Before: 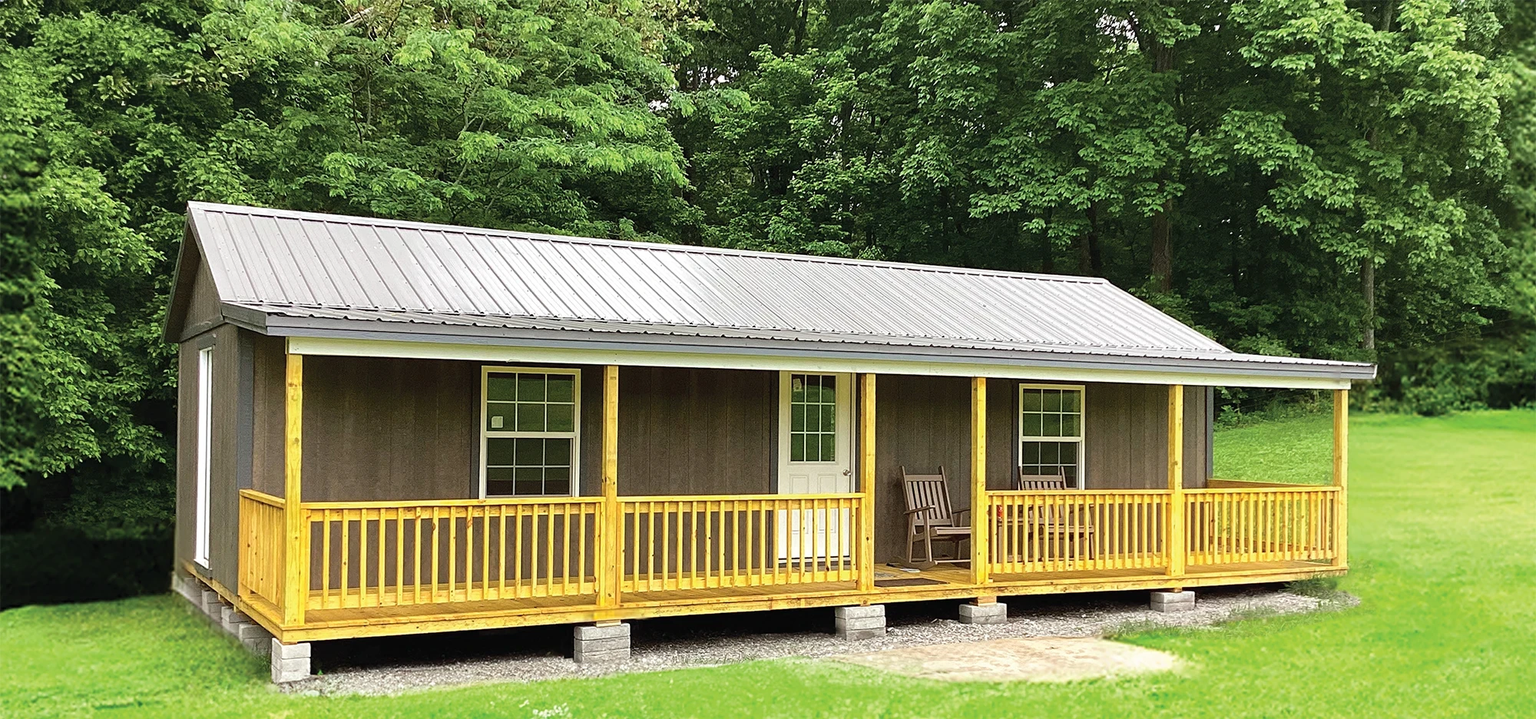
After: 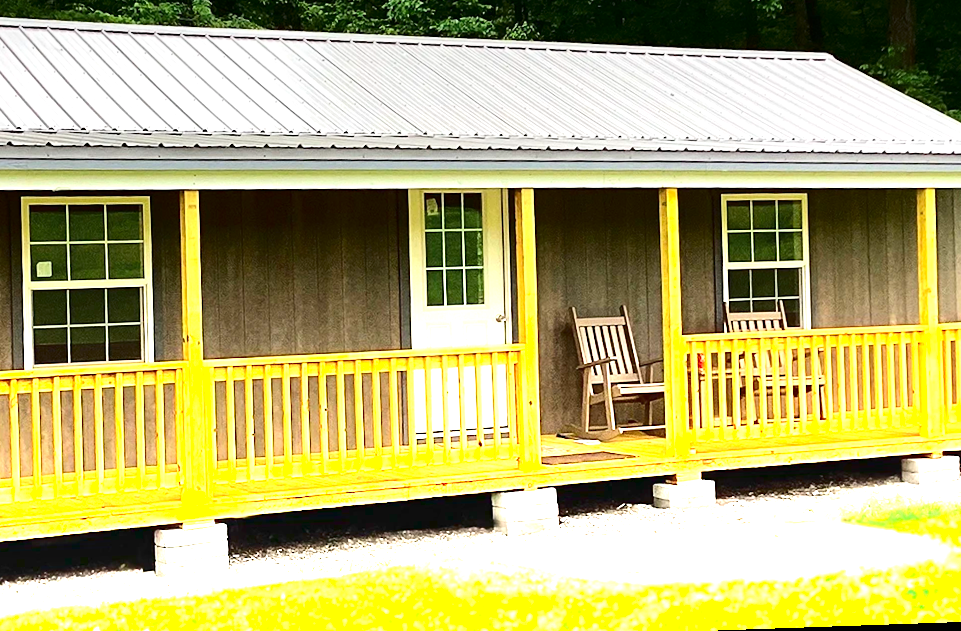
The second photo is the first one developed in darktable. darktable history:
contrast equalizer: y [[0.5 ×4, 0.467, 0.376], [0.5 ×6], [0.5 ×6], [0 ×6], [0 ×6]]
crop and rotate: left 29.237%, top 31.152%, right 19.807%
contrast brightness saturation: contrast 0.21, brightness -0.11, saturation 0.21
rotate and perspective: rotation -2.12°, lens shift (vertical) 0.009, lens shift (horizontal) -0.008, automatic cropping original format, crop left 0.036, crop right 0.964, crop top 0.05, crop bottom 0.959
exposure: compensate highlight preservation false
graduated density: density -3.9 EV
